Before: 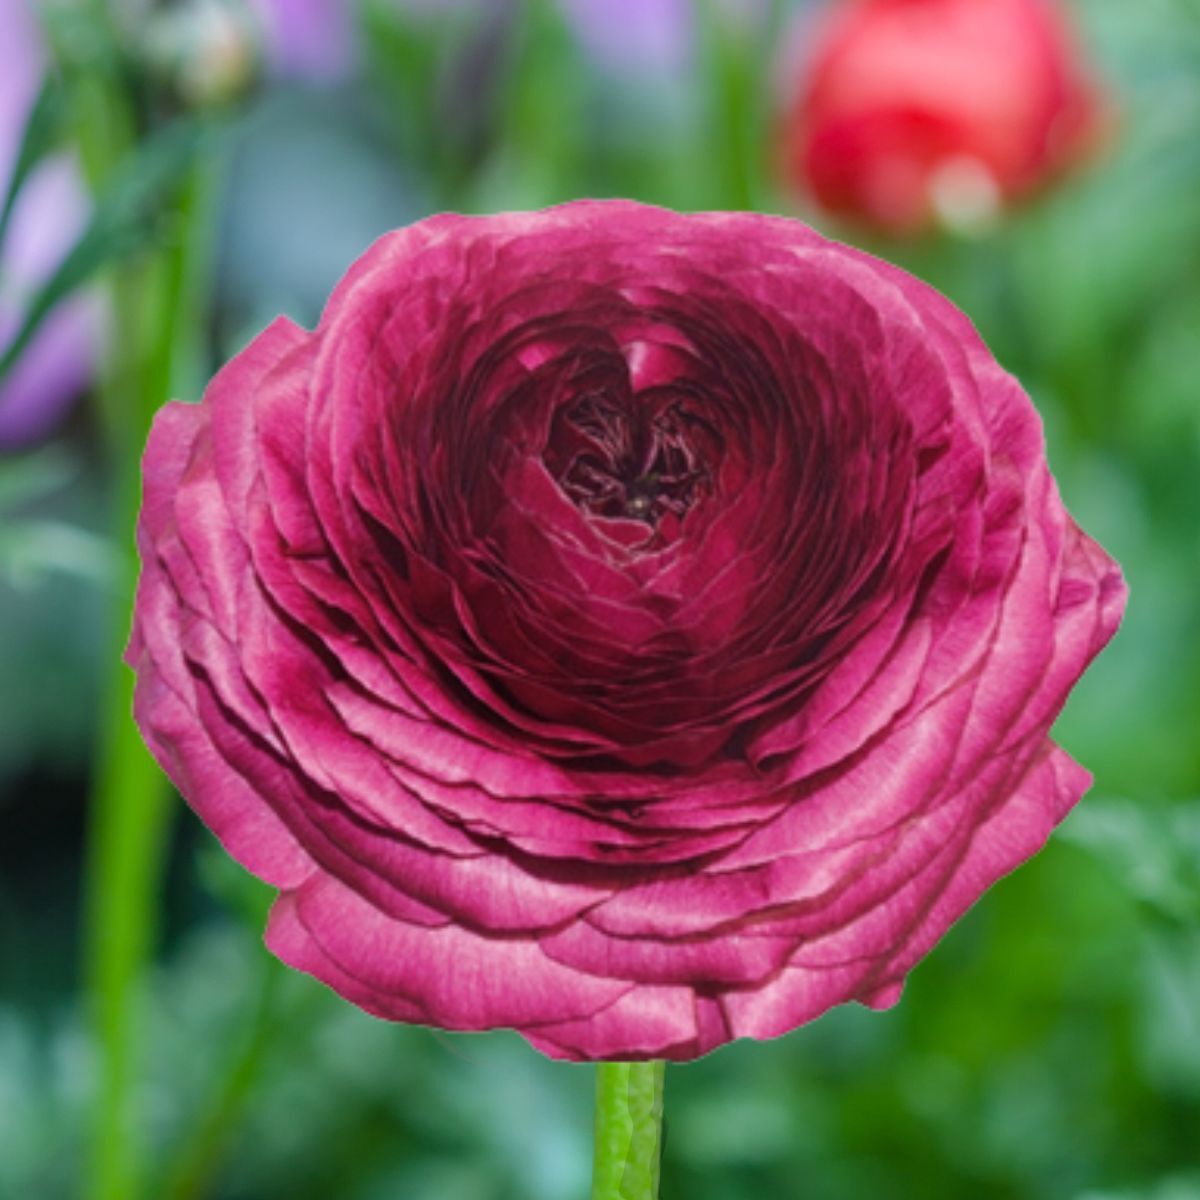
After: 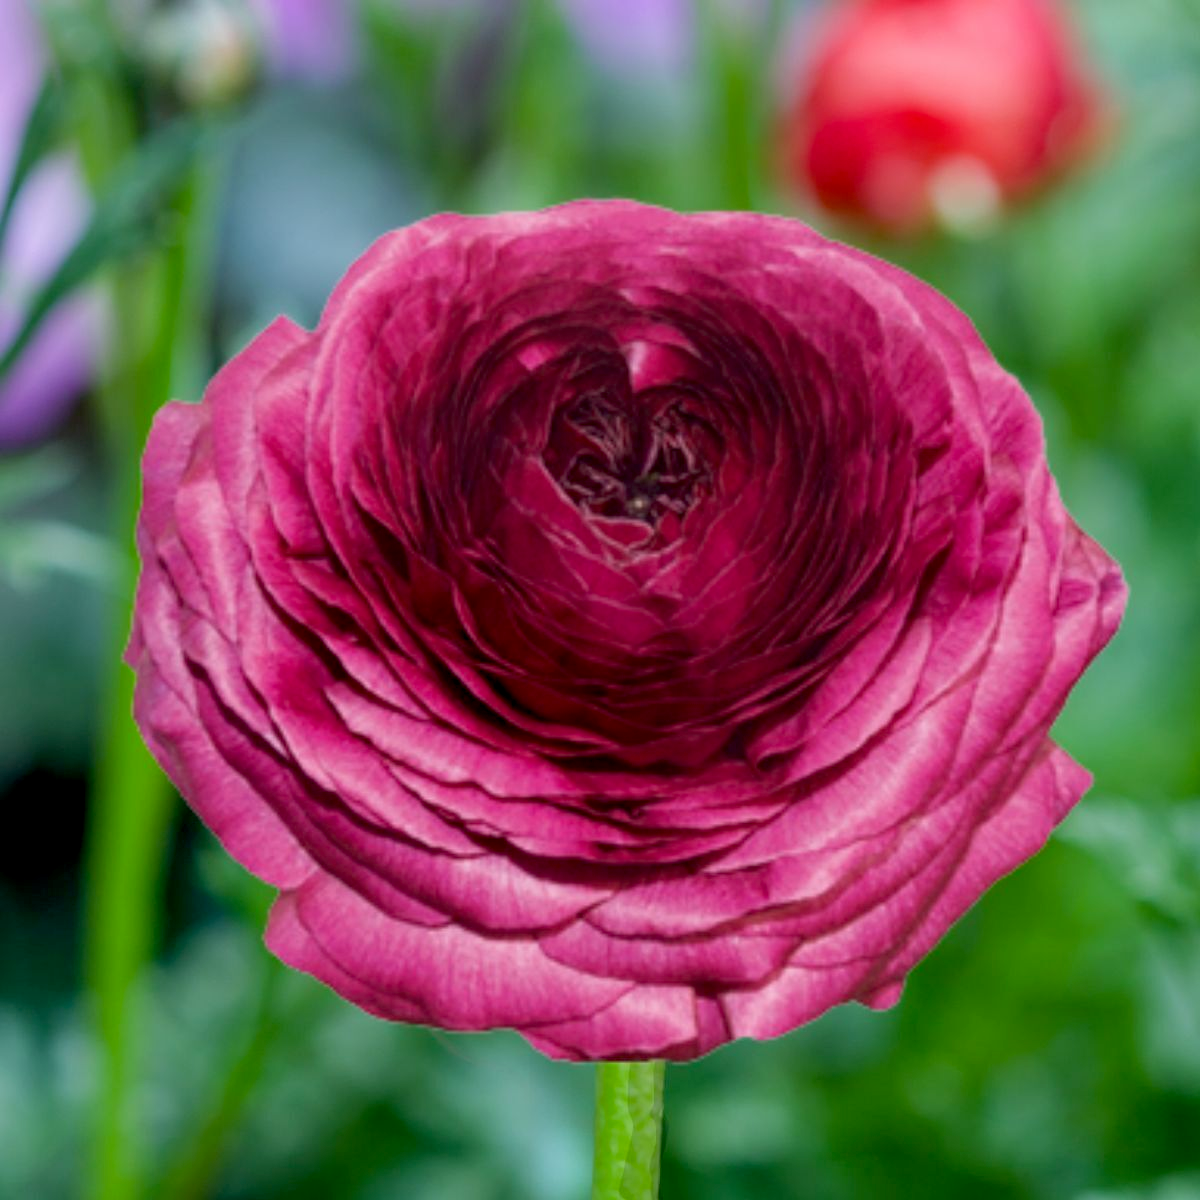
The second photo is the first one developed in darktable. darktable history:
exposure: black level correction 0.01, compensate highlight preservation false
